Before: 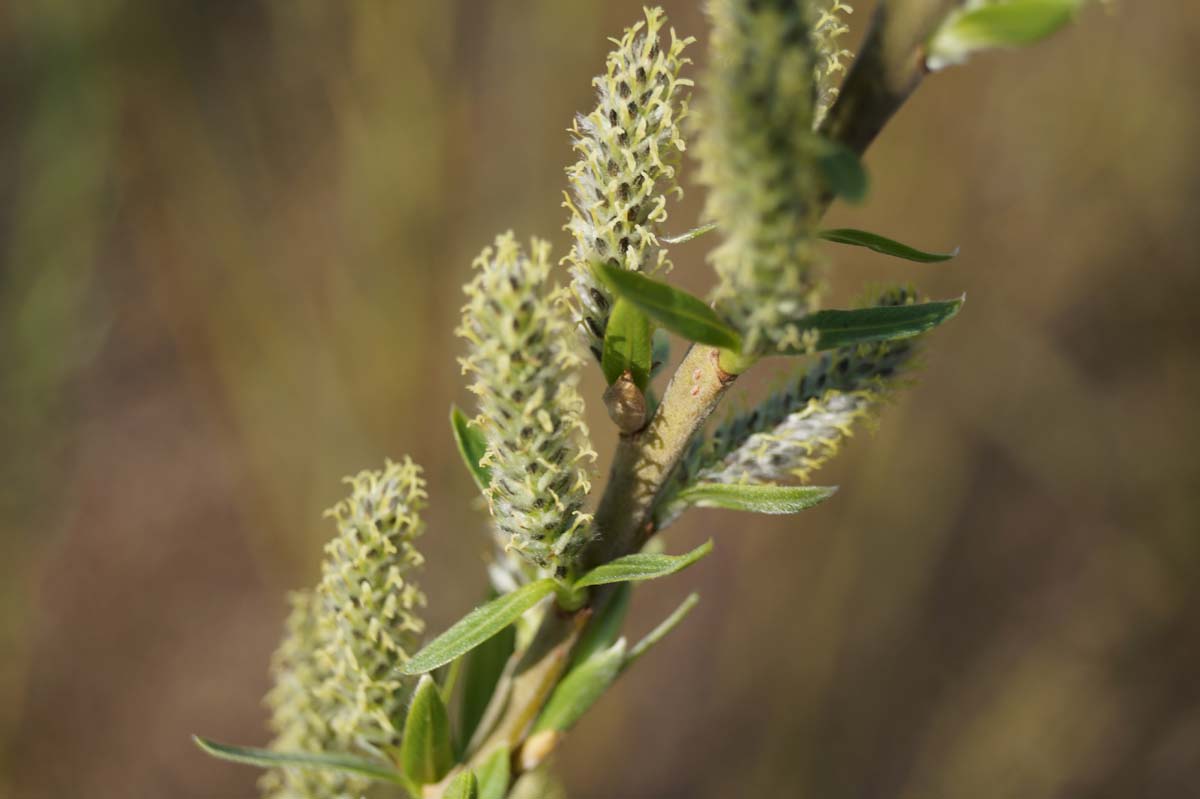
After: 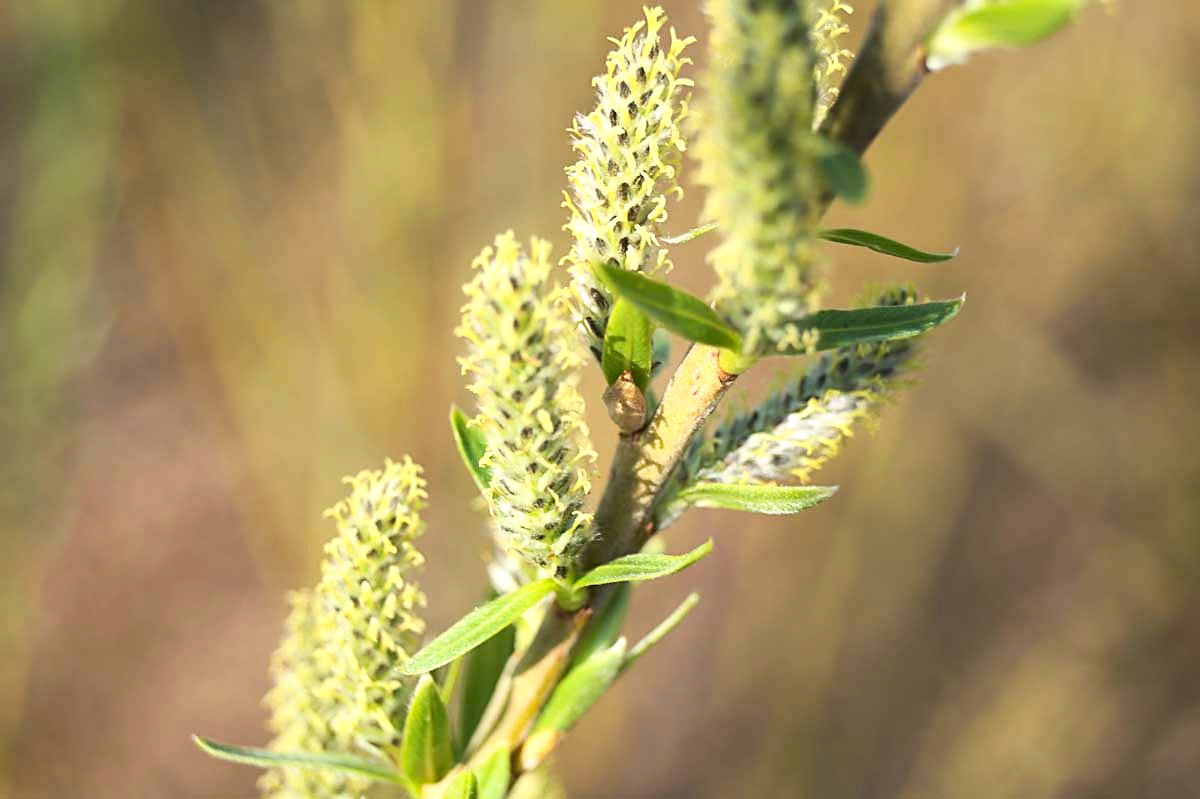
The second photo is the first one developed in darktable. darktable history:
exposure: black level correction 0, exposure 0.704 EV, compensate exposure bias true, compensate highlight preservation false
contrast brightness saturation: contrast 0.196, brightness 0.168, saturation 0.222
sharpen: on, module defaults
